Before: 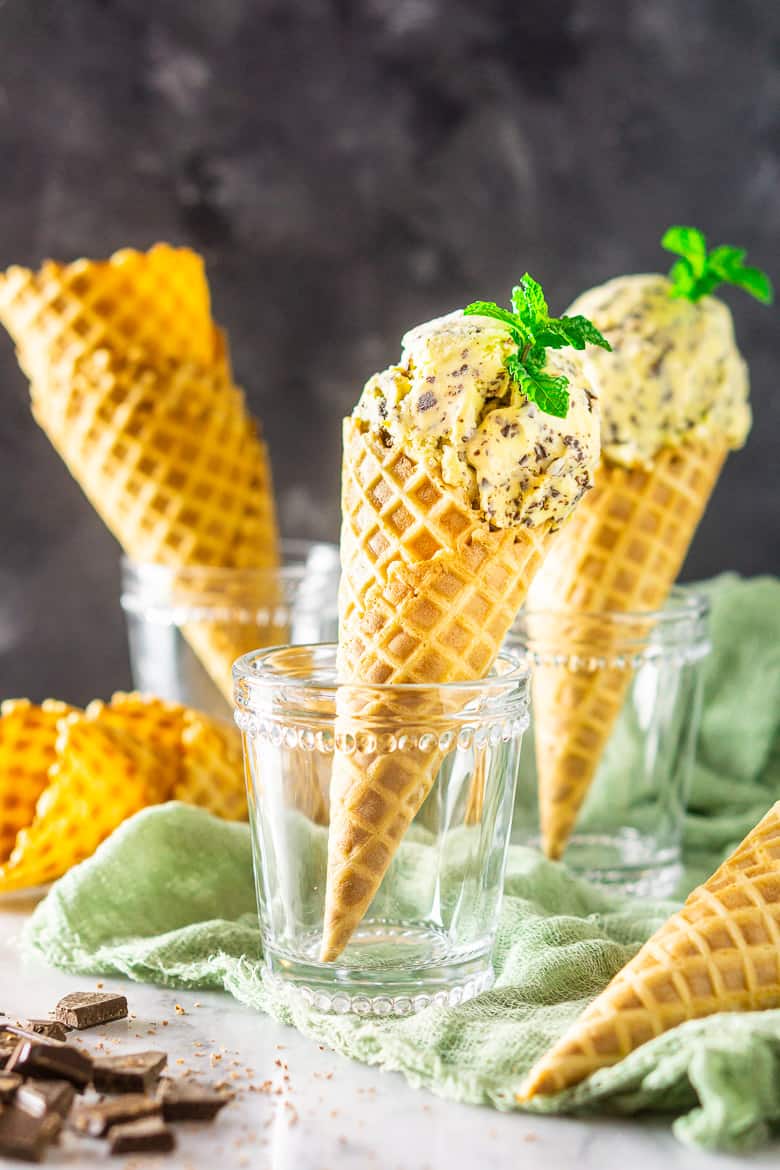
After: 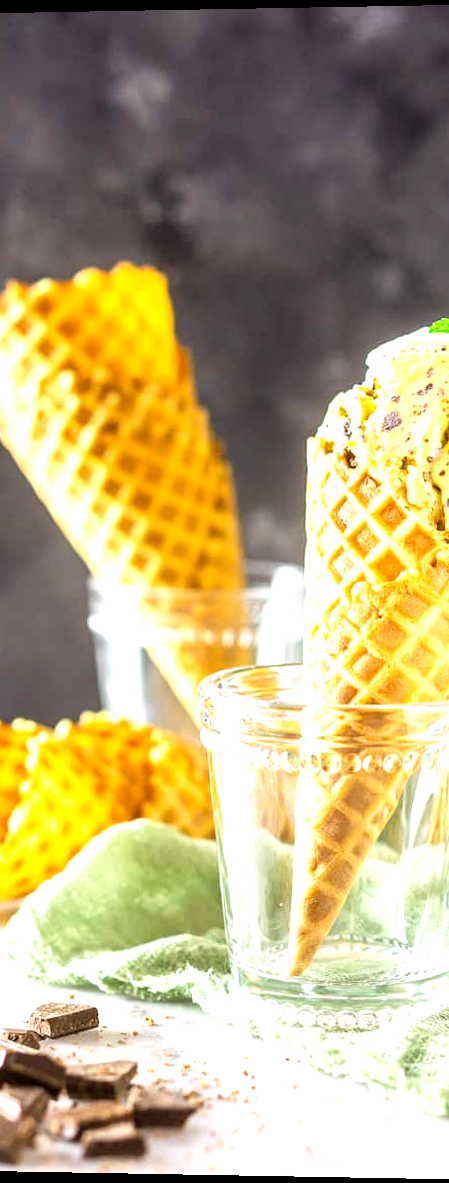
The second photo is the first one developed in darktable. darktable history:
crop: left 5.114%, right 38.589%
exposure: black level correction 0.001, exposure 0.675 EV, compensate highlight preservation false
rotate and perspective: lens shift (vertical) 0.048, lens shift (horizontal) -0.024, automatic cropping off
